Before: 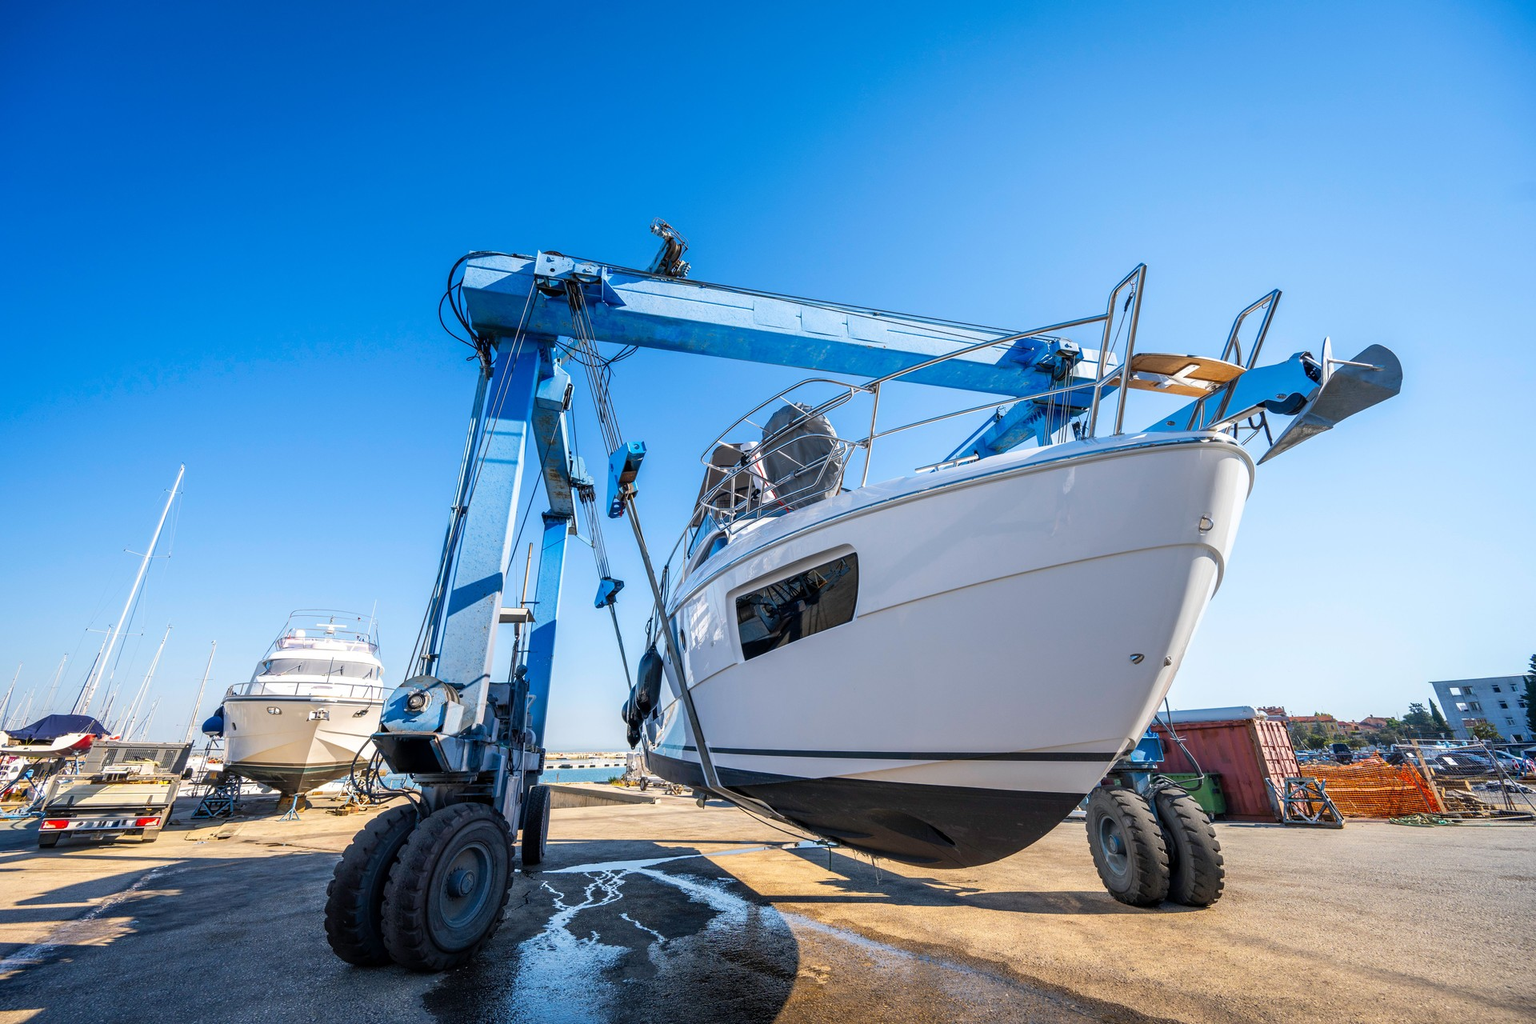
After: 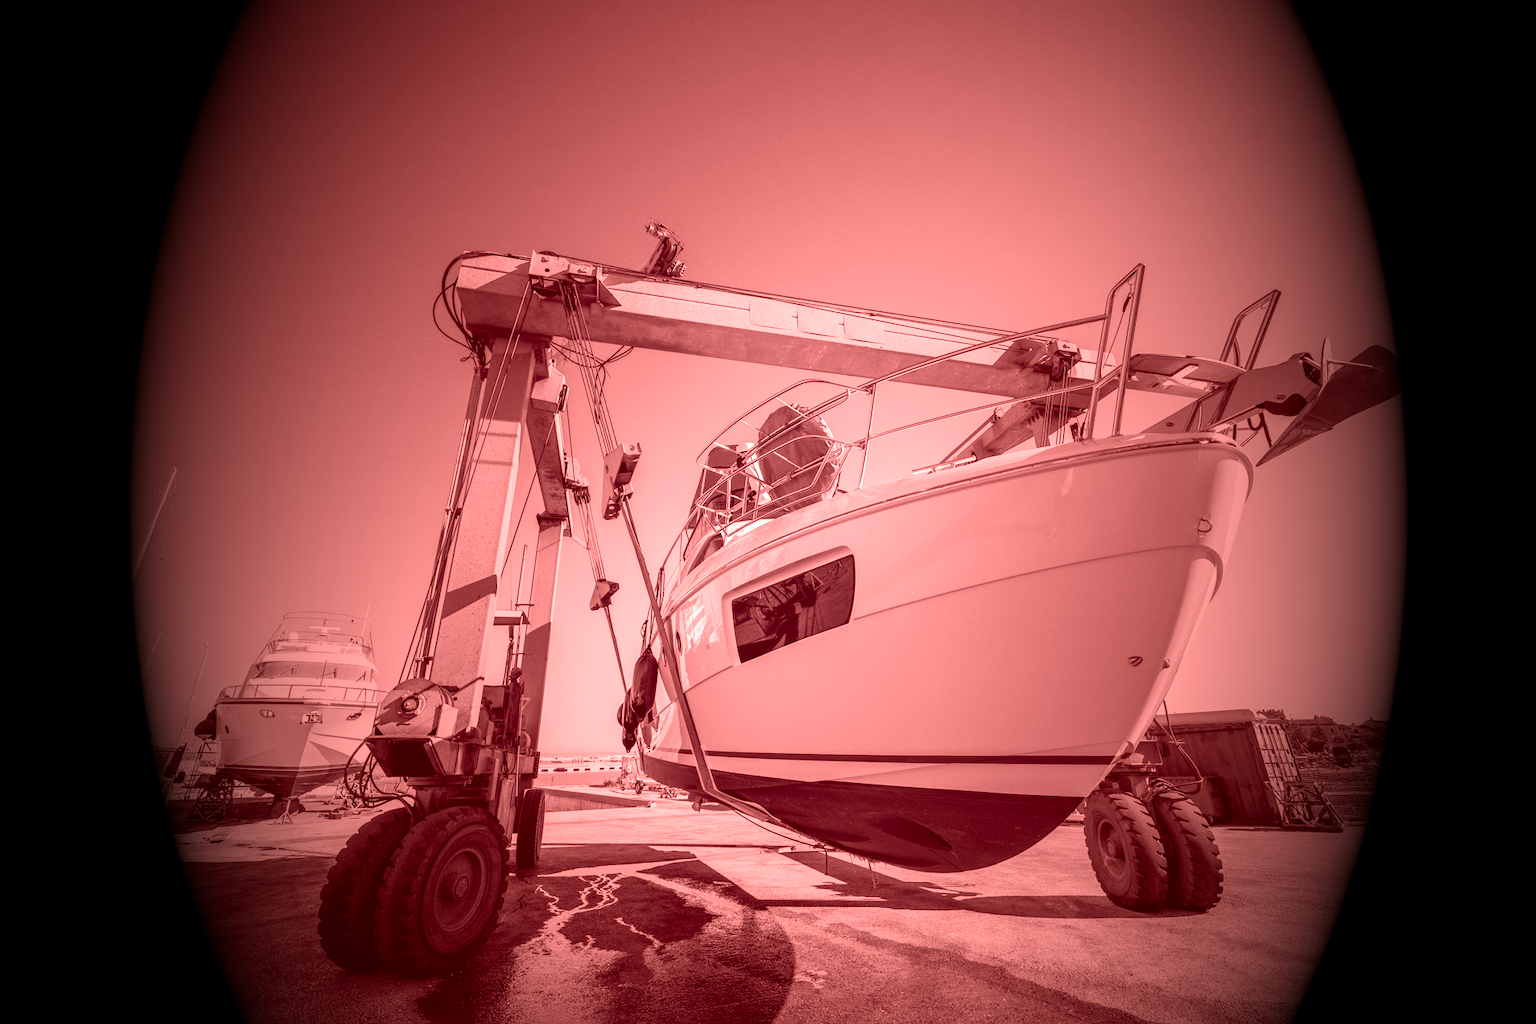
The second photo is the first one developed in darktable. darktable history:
crop and rotate: left 0.614%, top 0.179%, bottom 0.309%
grain: coarseness 0.09 ISO, strength 10%
vignetting: fall-off start 15.9%, fall-off radius 100%, brightness -1, saturation 0.5, width/height ratio 0.719
colorize: saturation 60%, source mix 100%
